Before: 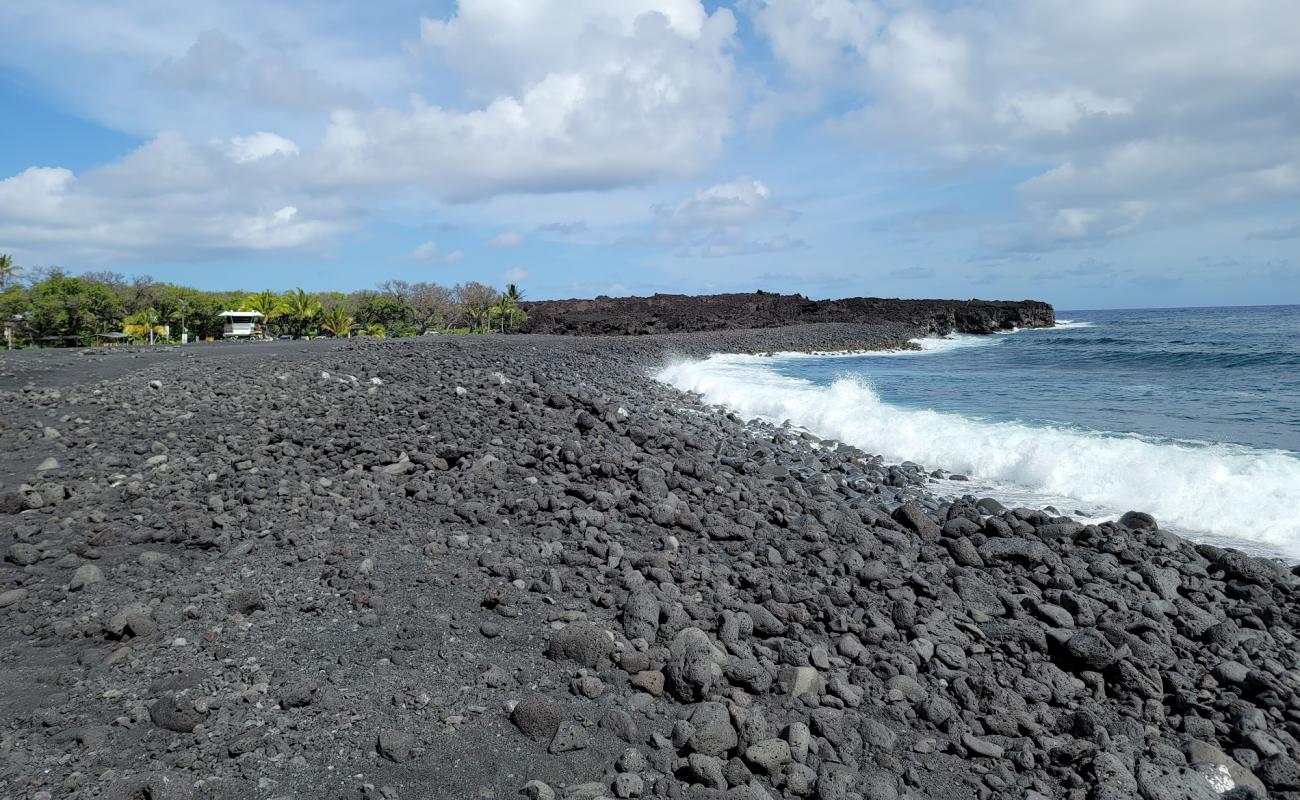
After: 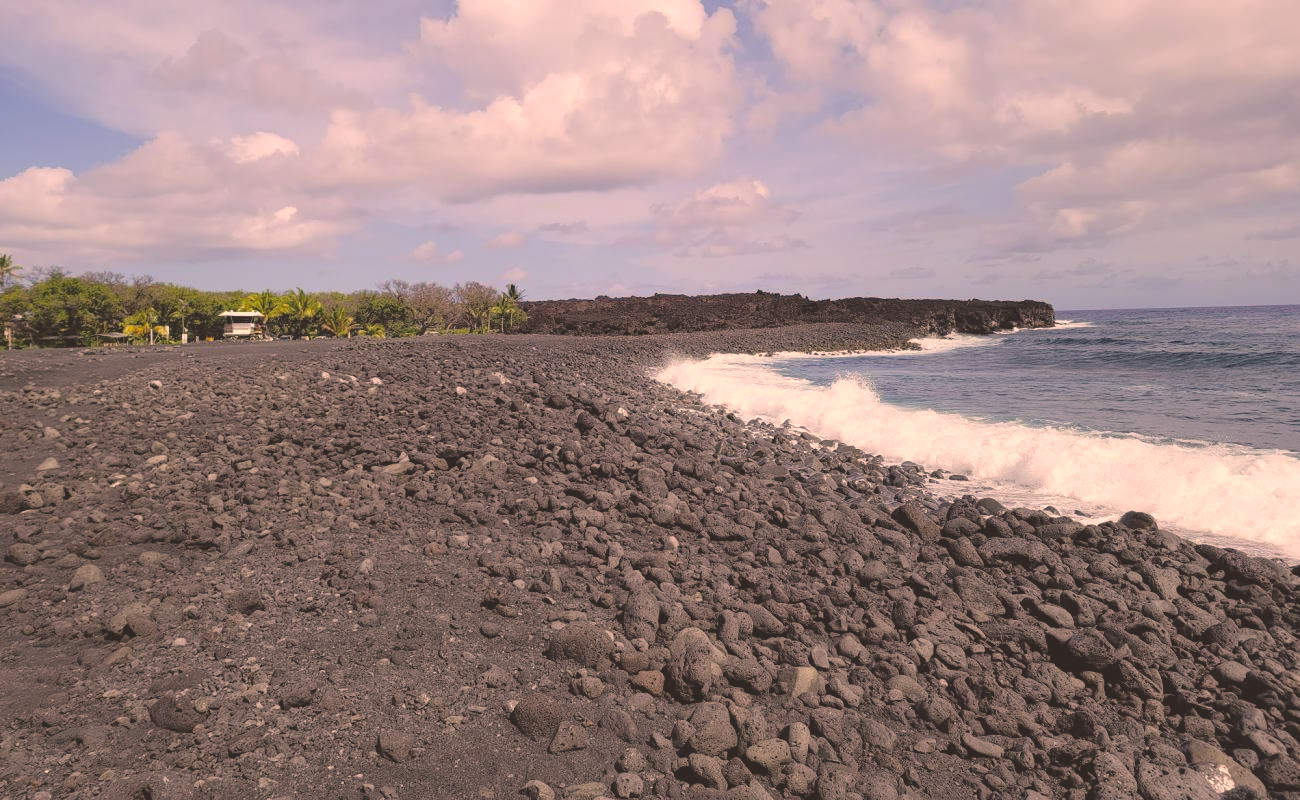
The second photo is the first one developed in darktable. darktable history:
color correction: highlights a* 21.66, highlights b* 21.67
exposure: black level correction -0.022, exposure -0.036 EV, compensate exposure bias true, compensate highlight preservation false
